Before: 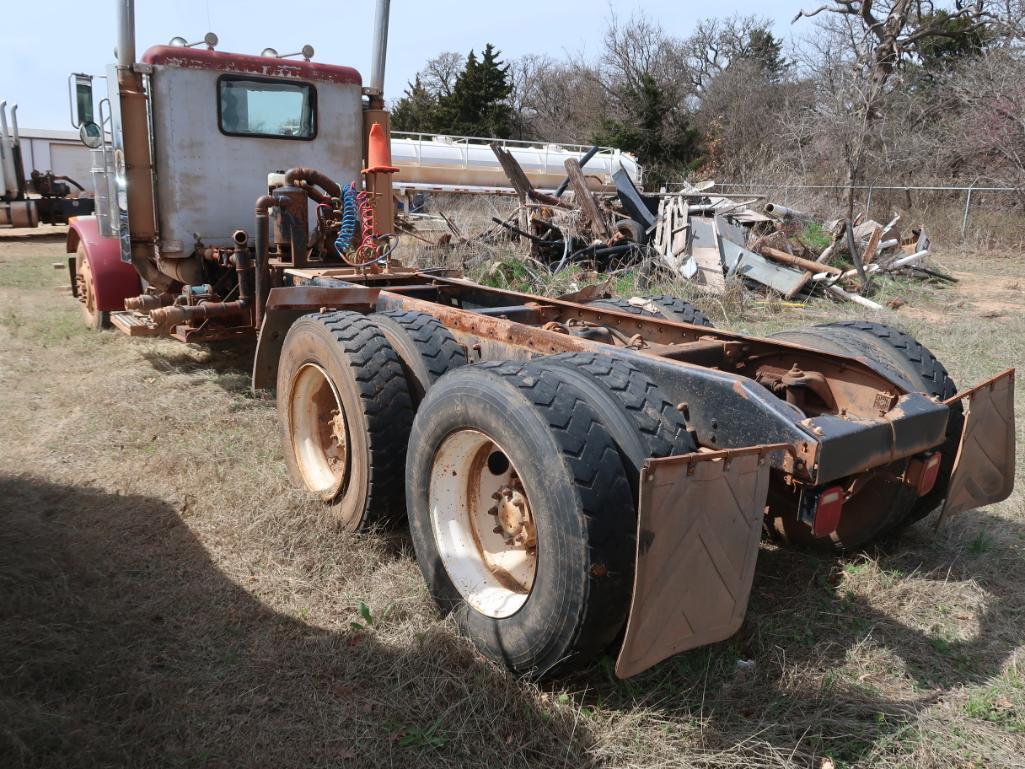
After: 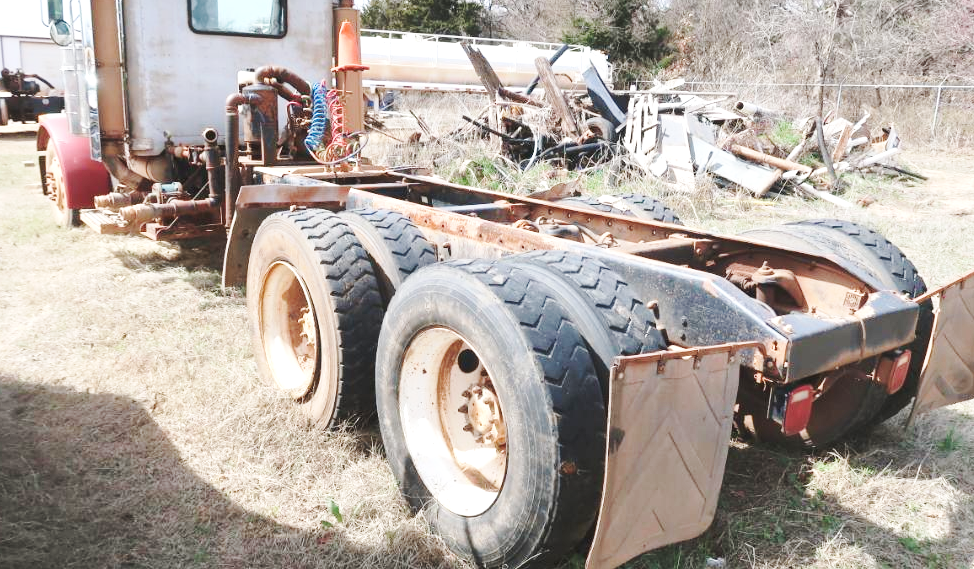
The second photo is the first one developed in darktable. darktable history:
color zones: curves: ch1 [(0, 0.469) (0.01, 0.469) (0.12, 0.446) (0.248, 0.469) (0.5, 0.5) (0.748, 0.5) (0.99, 0.469) (1, 0.469)]
base curve: curves: ch0 [(0, 0.007) (0.028, 0.063) (0.121, 0.311) (0.46, 0.743) (0.859, 0.957) (1, 1)], preserve colors none
crop and rotate: left 2.991%, top 13.302%, right 1.981%, bottom 12.636%
exposure: exposure 0.766 EV, compensate highlight preservation false
